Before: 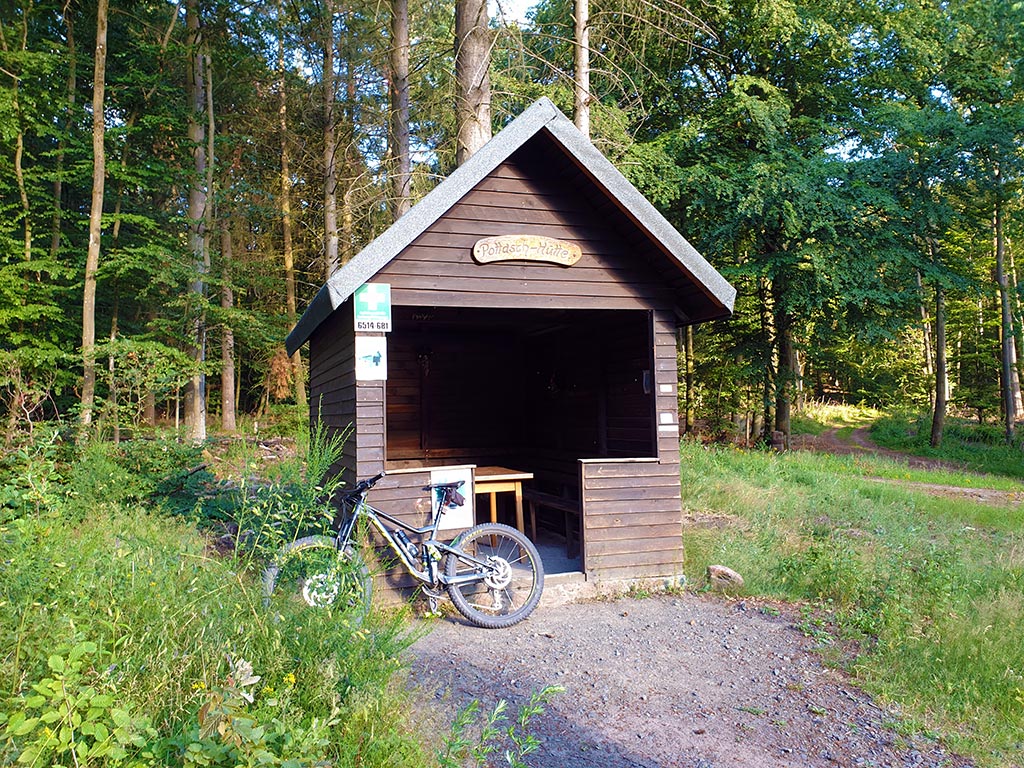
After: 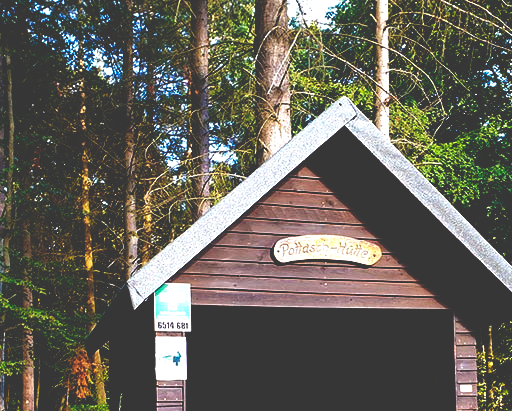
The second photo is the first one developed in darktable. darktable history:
crop: left 19.556%, right 30.401%, bottom 46.458%
base curve: curves: ch0 [(0, 0.036) (0.083, 0.04) (0.804, 1)], preserve colors none
